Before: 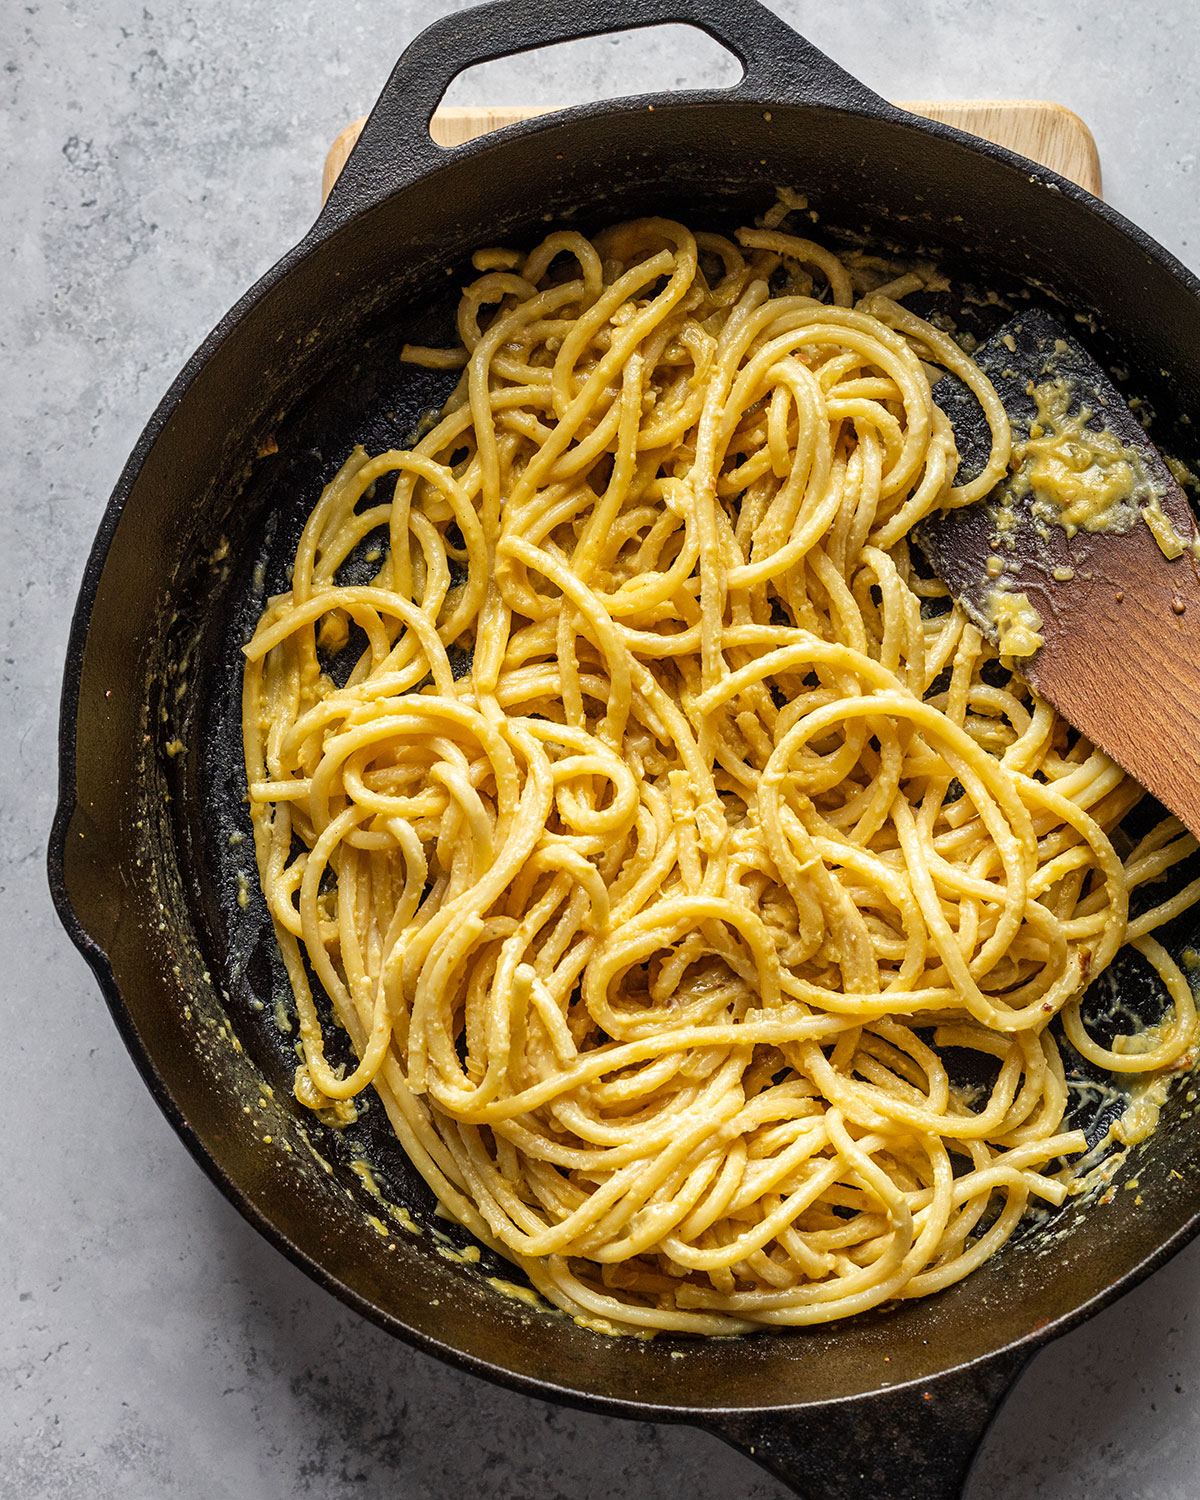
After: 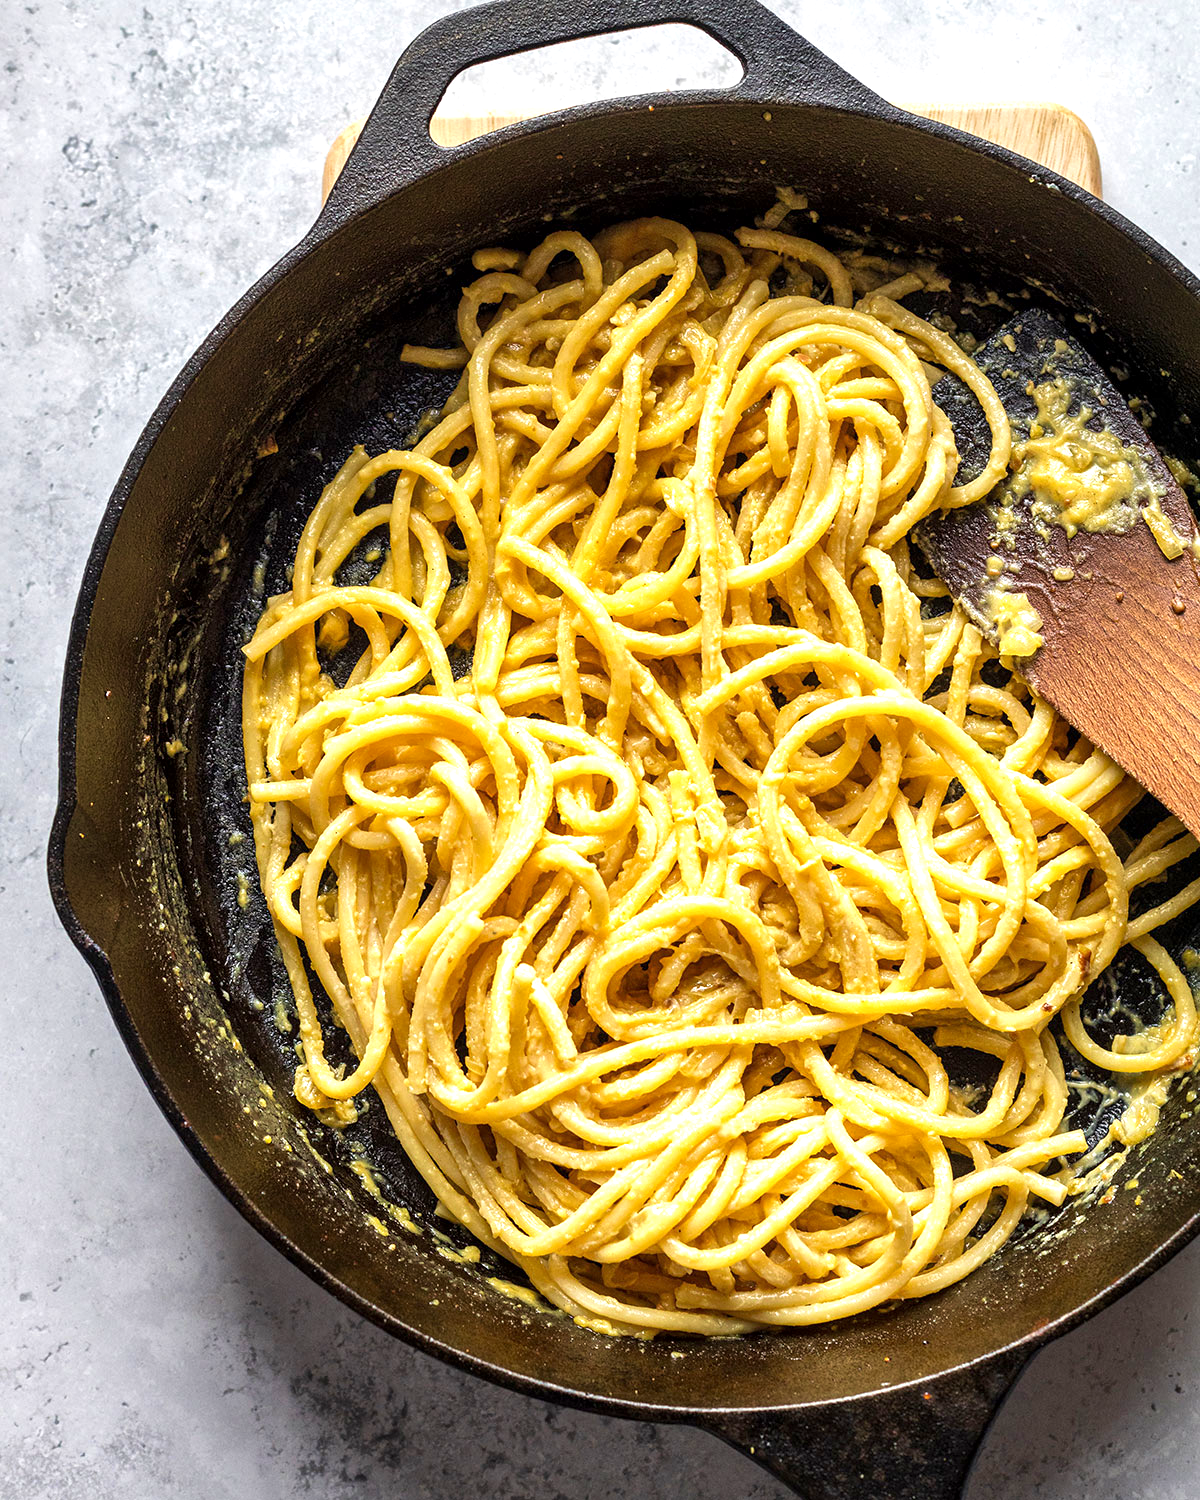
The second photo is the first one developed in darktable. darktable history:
local contrast: mode bilateral grid, contrast 20, coarseness 50, detail 120%, midtone range 0.2
velvia: on, module defaults
exposure: exposure 0.602 EV, compensate highlight preservation false
